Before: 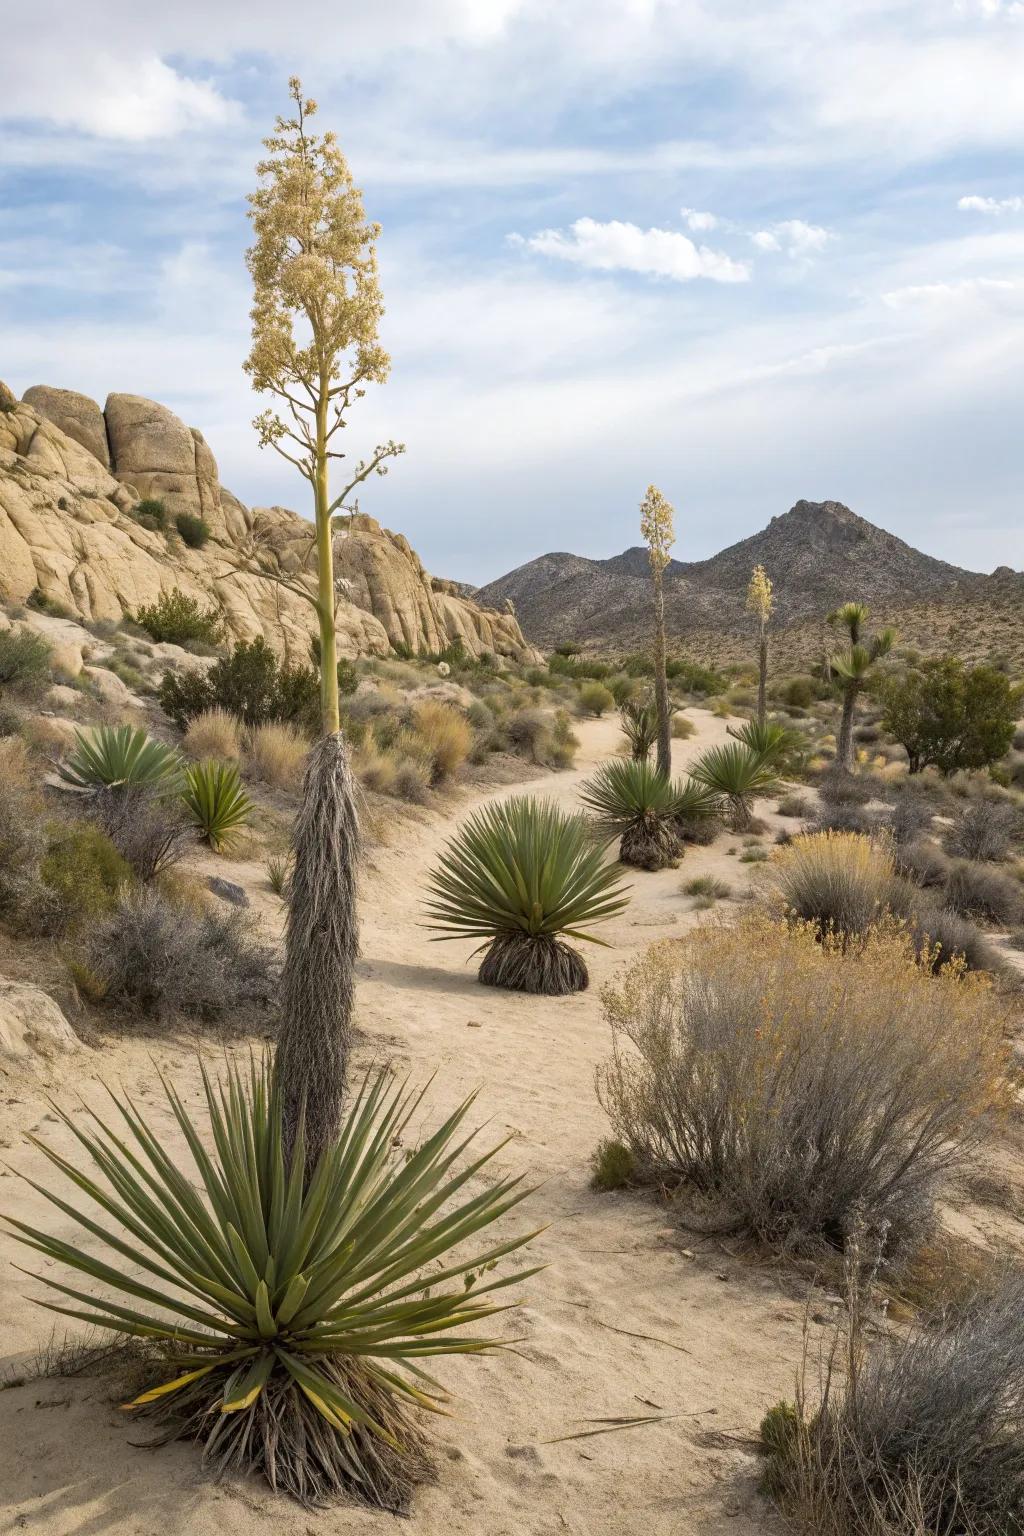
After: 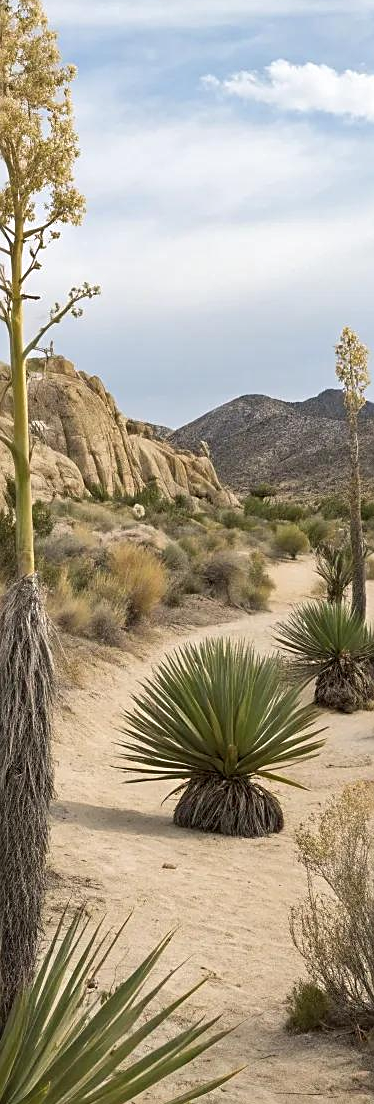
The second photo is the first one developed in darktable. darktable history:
crop and rotate: left 29.819%, top 10.295%, right 33.569%, bottom 17.776%
shadows and highlights: shadows 29.29, highlights -29.1, highlights color adjustment 53.22%, low approximation 0.01, soften with gaussian
sharpen: on, module defaults
